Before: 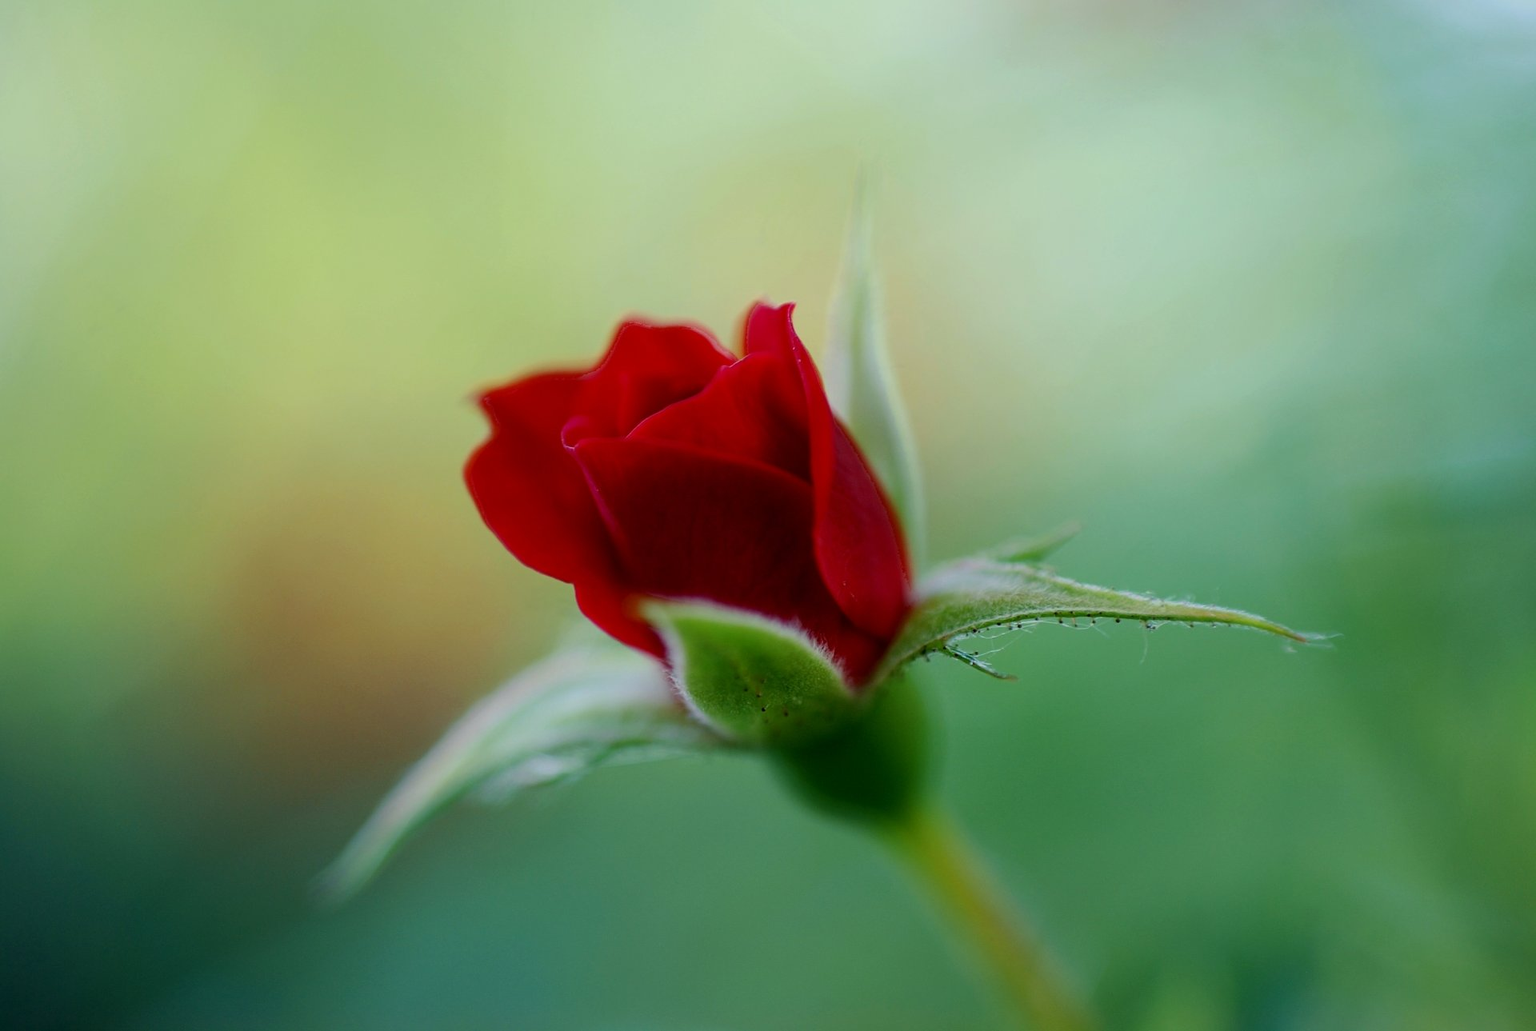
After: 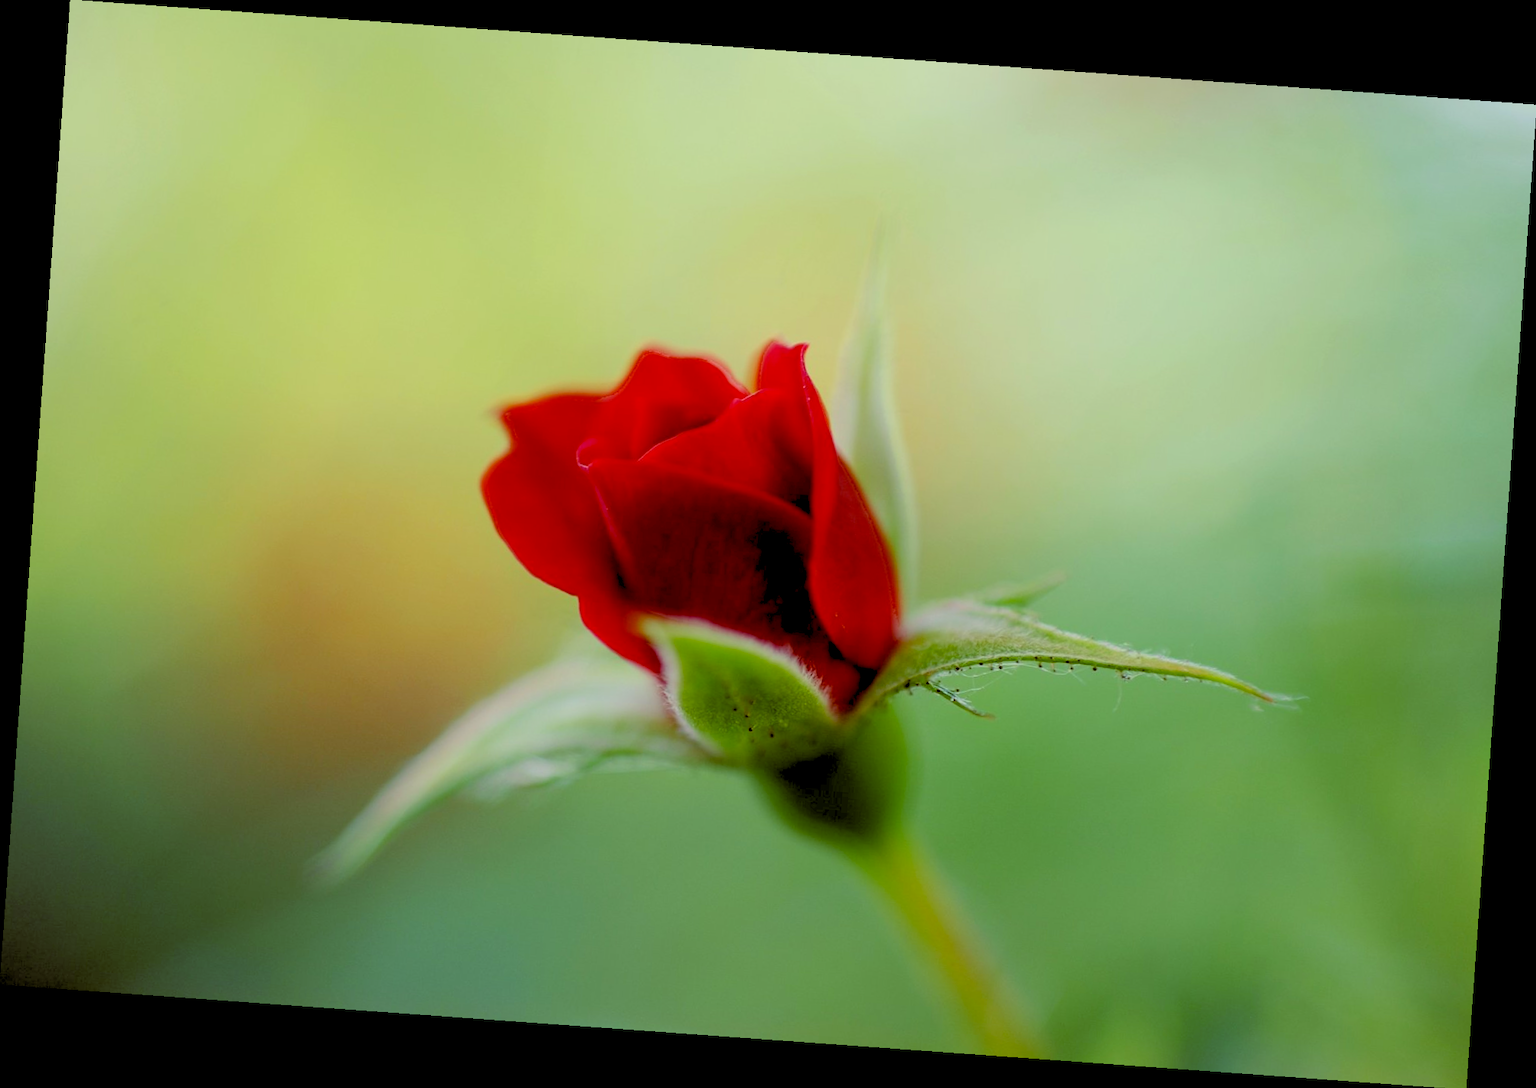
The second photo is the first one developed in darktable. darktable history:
rgb levels: preserve colors sum RGB, levels [[0.038, 0.433, 0.934], [0, 0.5, 1], [0, 0.5, 1]]
color balance: lift [1.001, 1.007, 1, 0.993], gamma [1.023, 1.026, 1.01, 0.974], gain [0.964, 1.059, 1.073, 0.927]
rotate and perspective: rotation 4.1°, automatic cropping off
exposure: exposure 0.2 EV, compensate highlight preservation false
